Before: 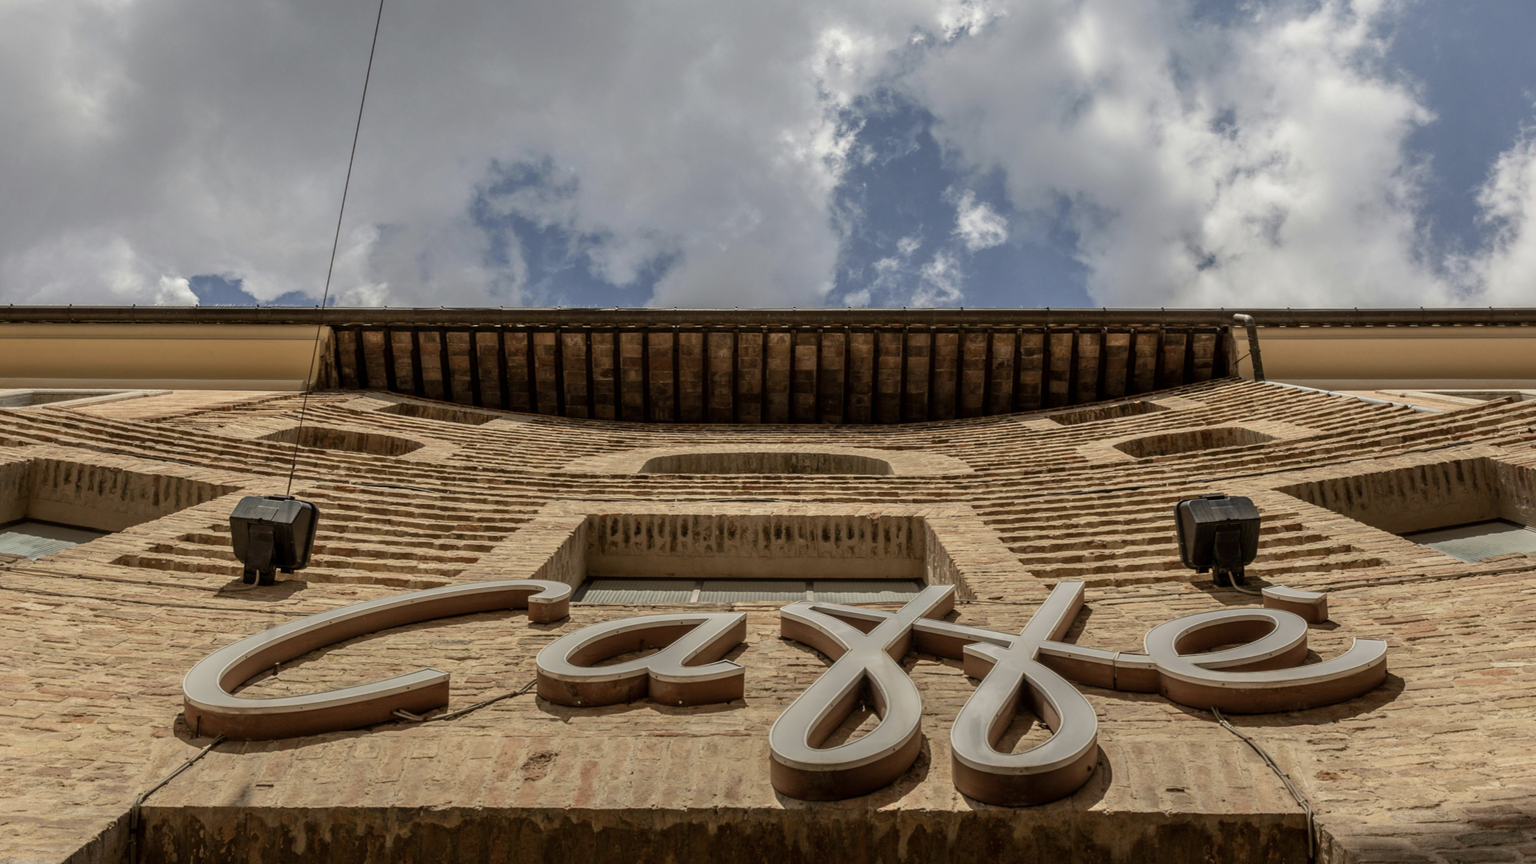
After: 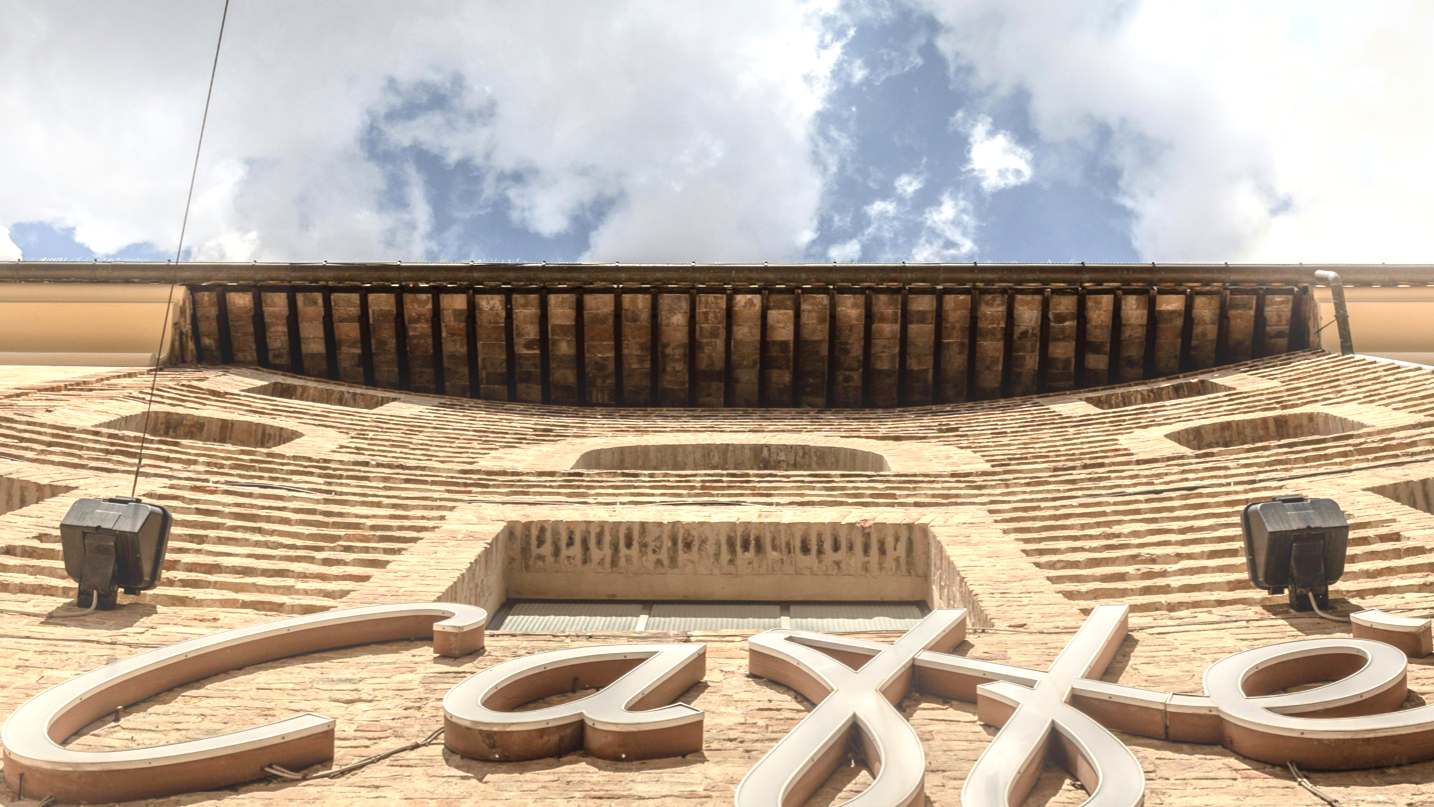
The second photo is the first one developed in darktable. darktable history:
exposure: exposure 1.16 EV, compensate exposure bias true, compensate highlight preservation false
contrast brightness saturation: contrast 0.06, brightness -0.01, saturation -0.23
bloom: size 15%, threshold 97%, strength 7%
crop and rotate: left 11.831%, top 11.346%, right 13.429%, bottom 13.899%
